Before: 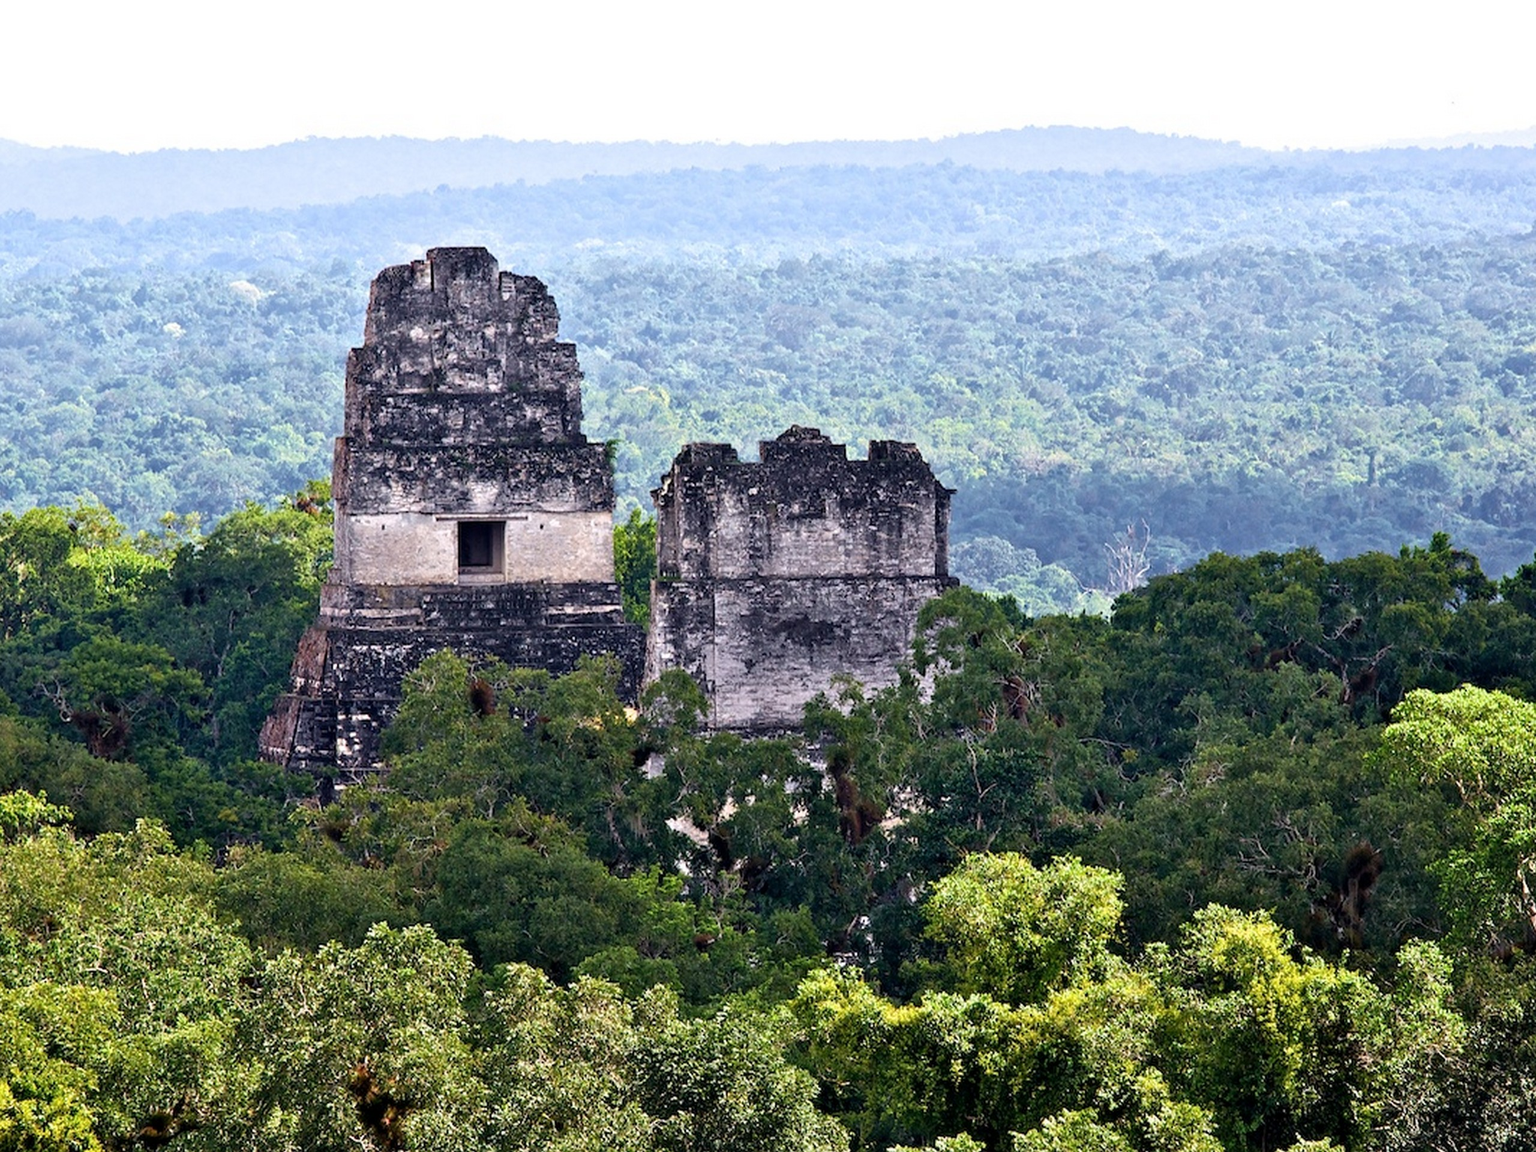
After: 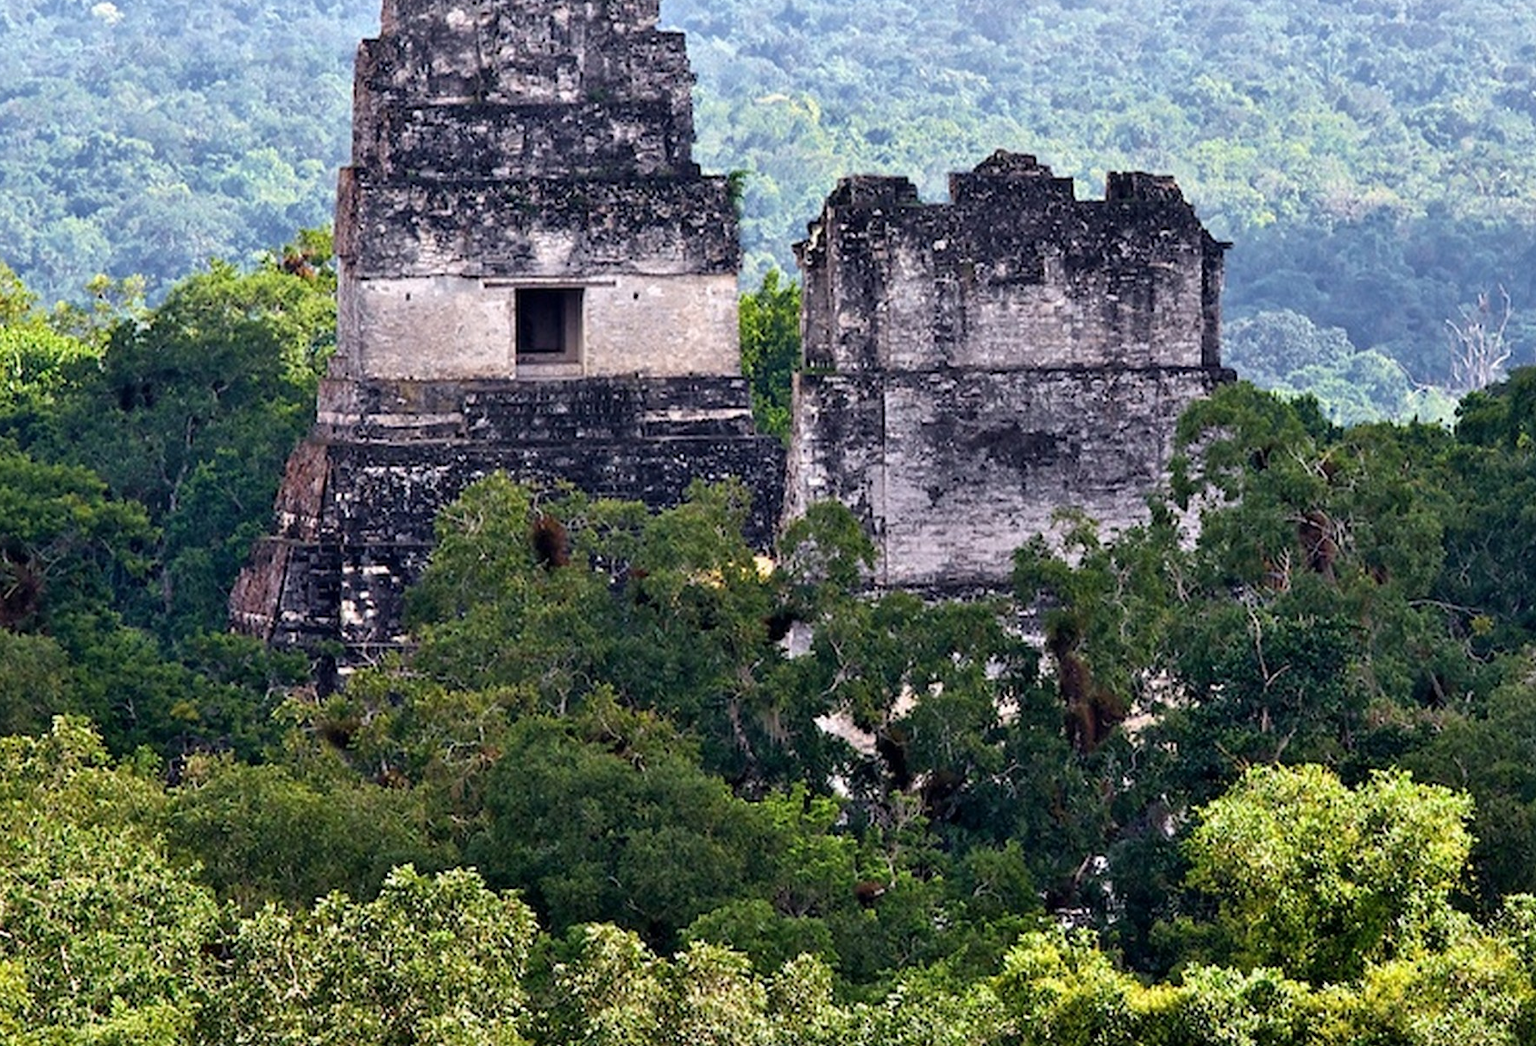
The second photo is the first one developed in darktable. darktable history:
crop: left 6.493%, top 27.913%, right 23.957%, bottom 8.865%
